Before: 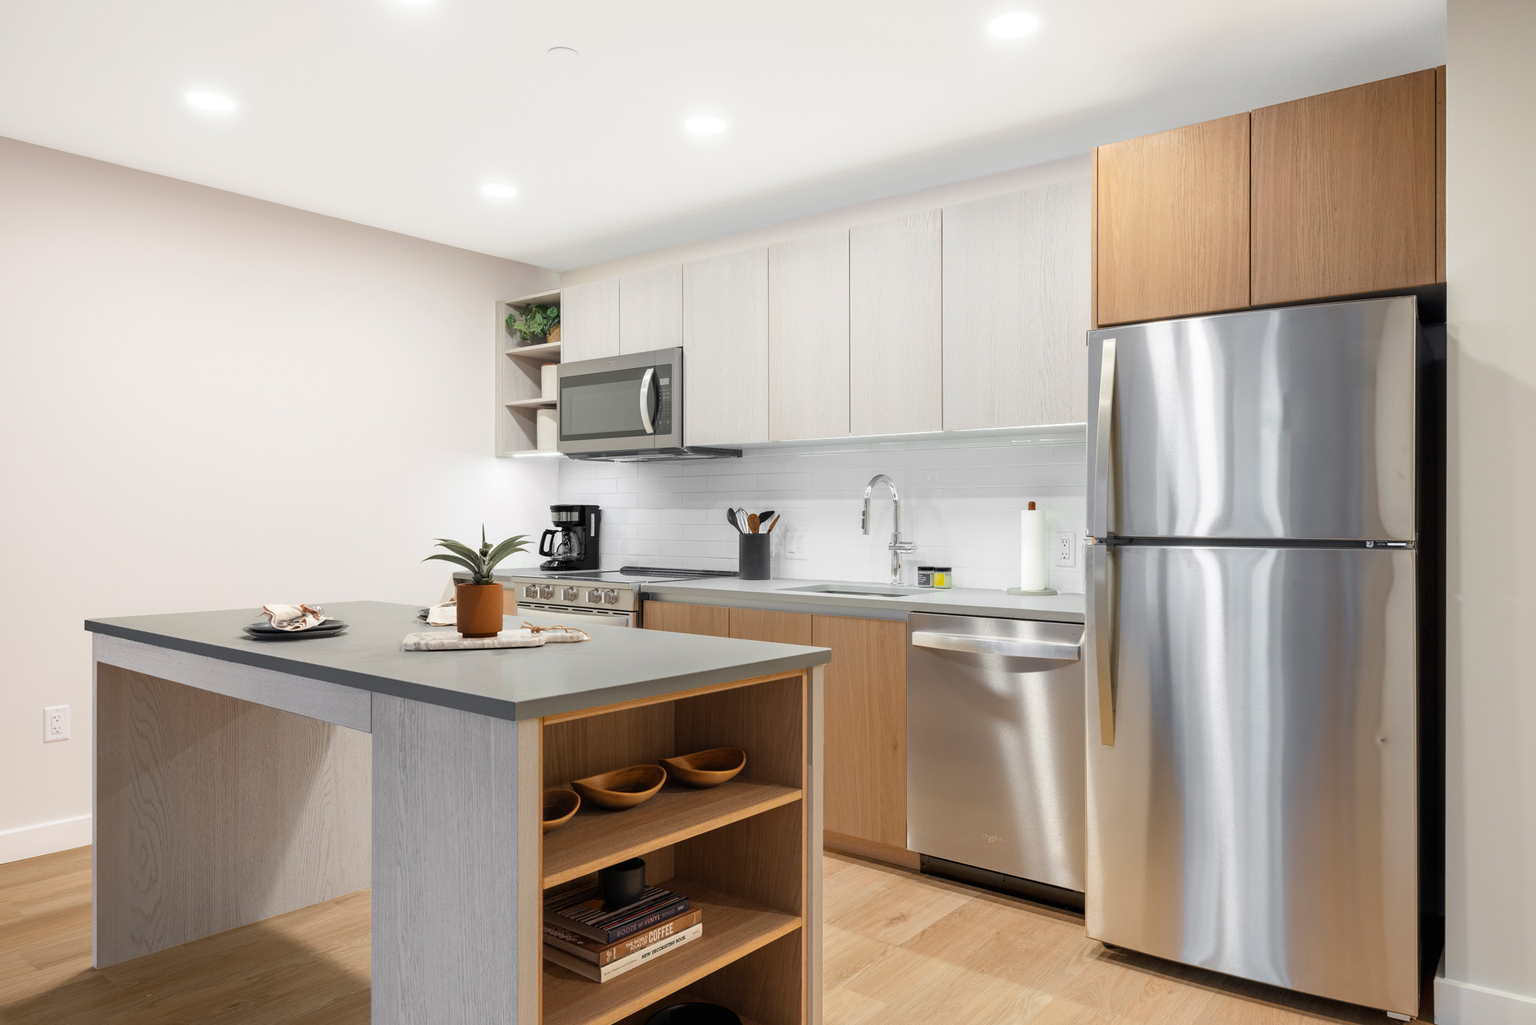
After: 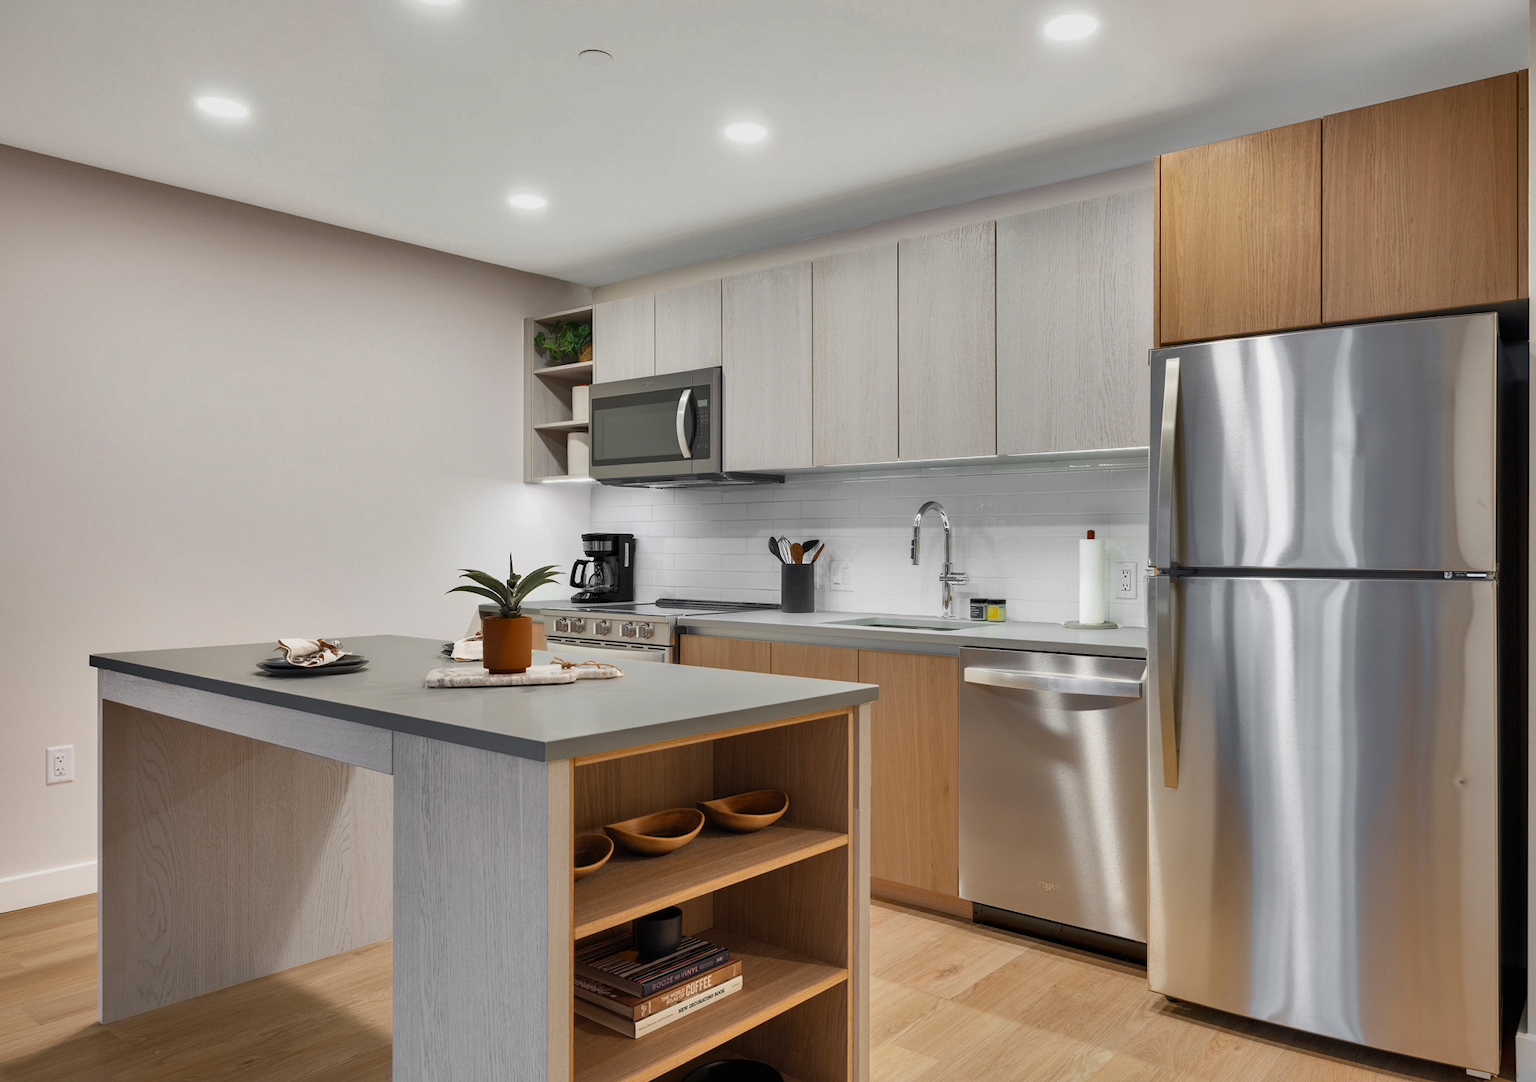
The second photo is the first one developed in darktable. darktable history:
crop and rotate: left 0%, right 5.351%
shadows and highlights: white point adjustment -3.45, highlights -63.57, soften with gaussian
